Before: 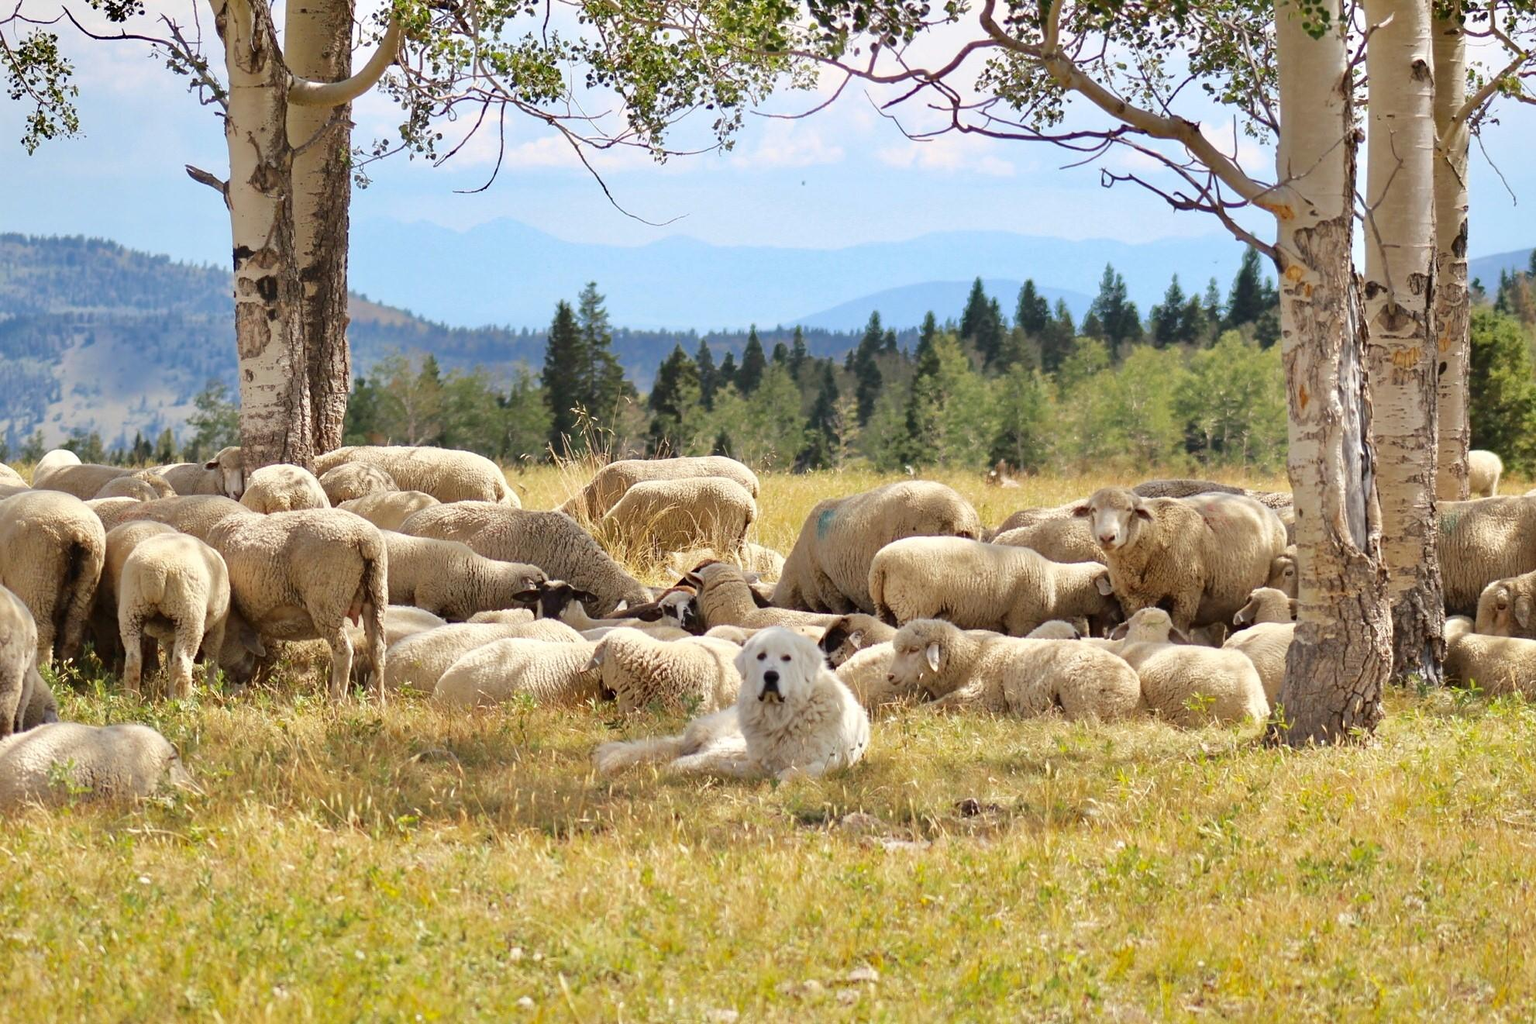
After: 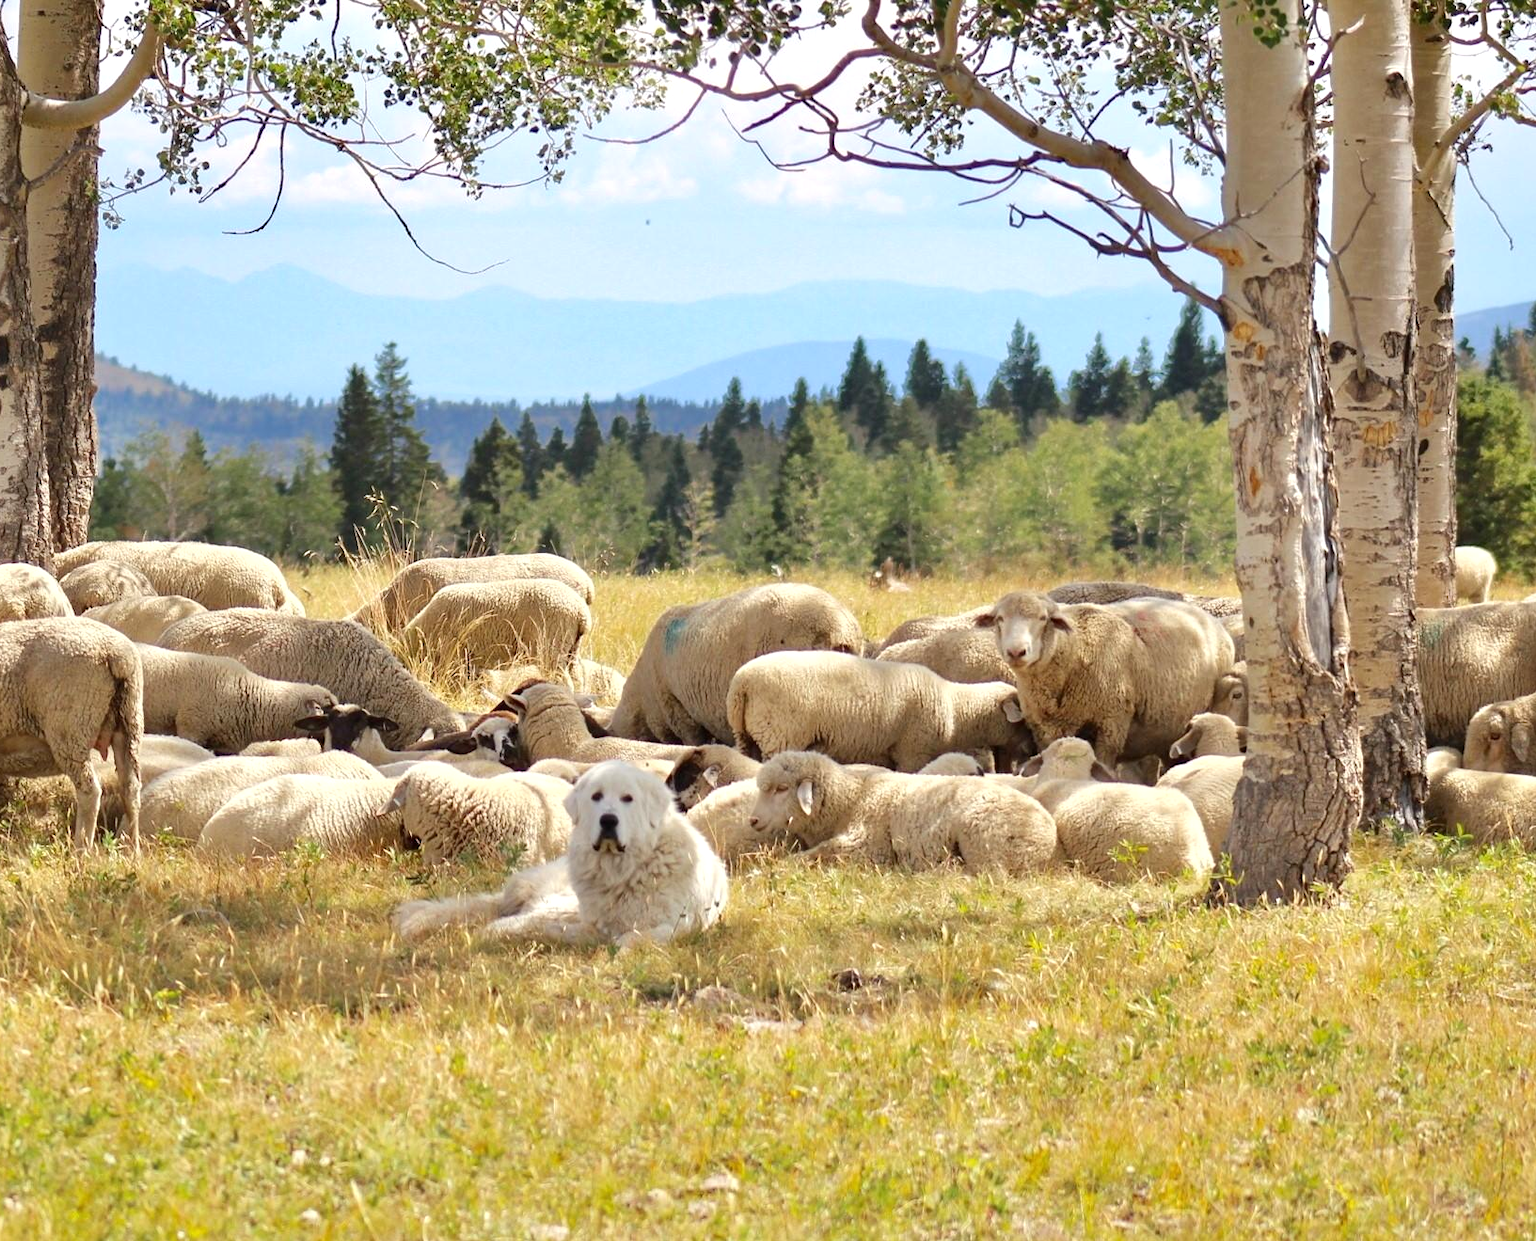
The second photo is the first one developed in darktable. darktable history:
exposure: exposure 0.197 EV, compensate highlight preservation false
crop: left 17.582%, bottom 0.031%
